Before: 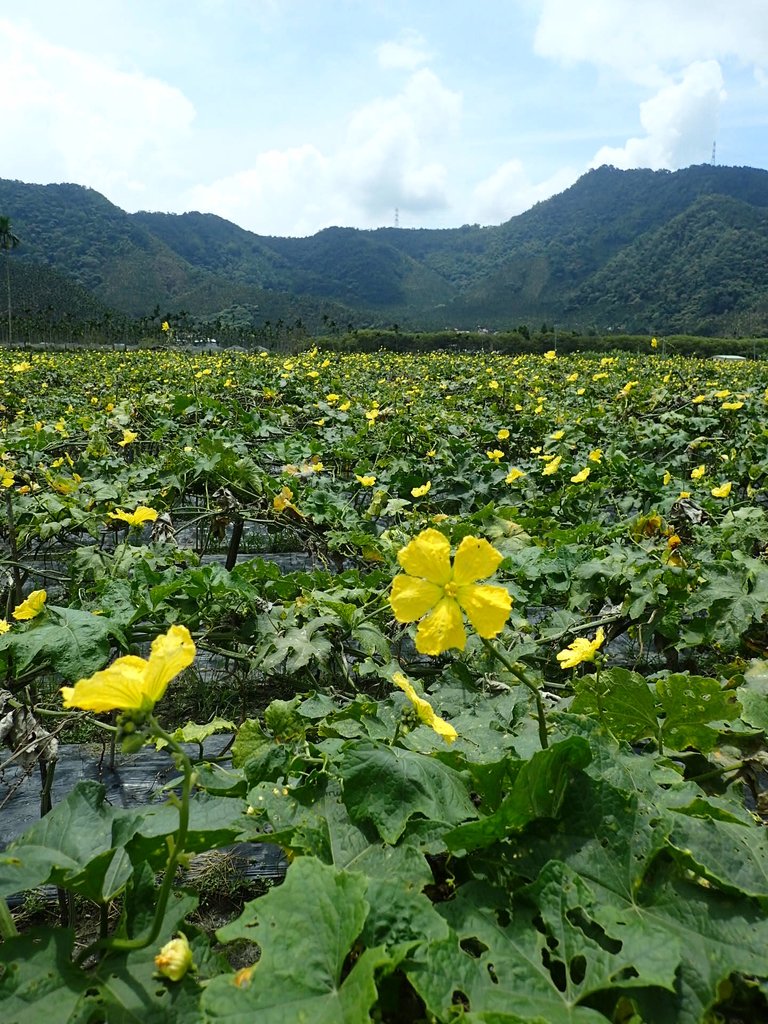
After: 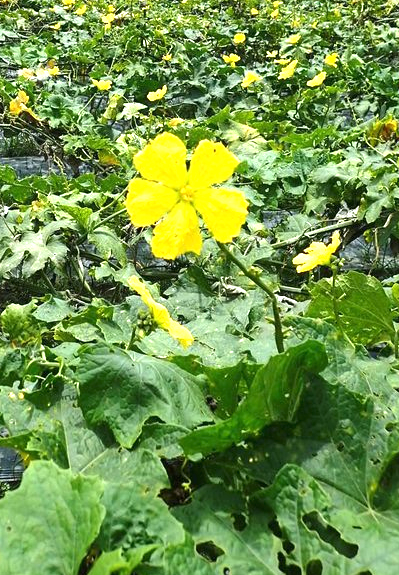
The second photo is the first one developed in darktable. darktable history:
exposure: black level correction 0, exposure 1.2 EV, compensate exposure bias true, compensate highlight preservation false
crop: left 34.378%, top 38.687%, right 13.589%, bottom 5.122%
